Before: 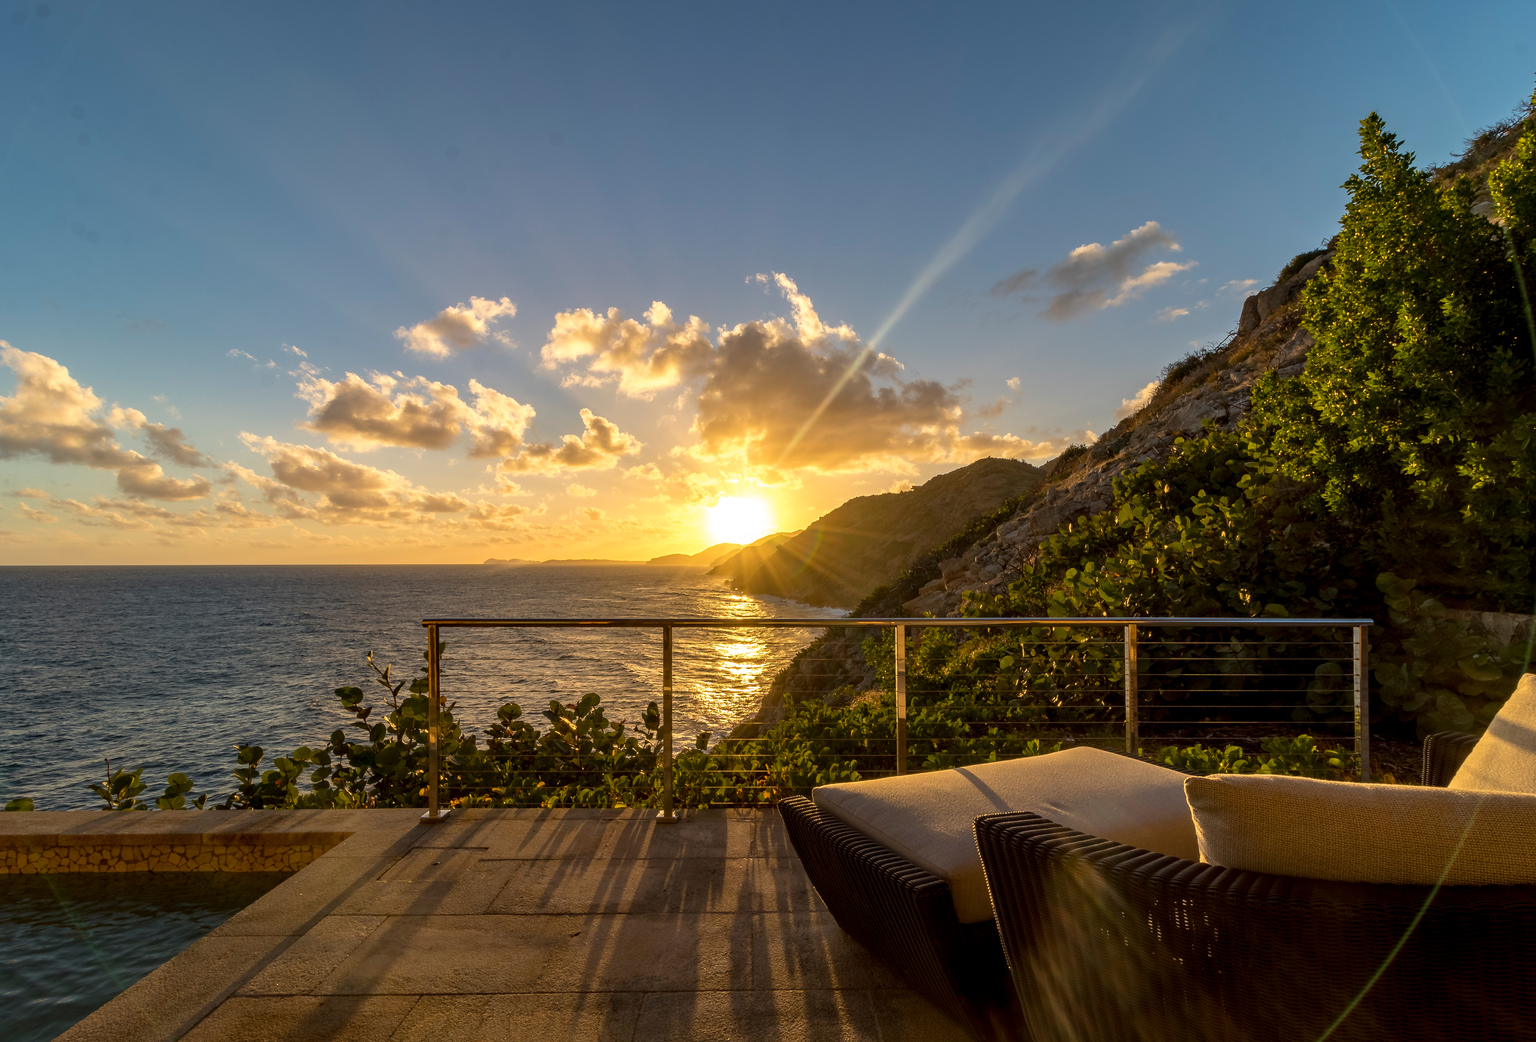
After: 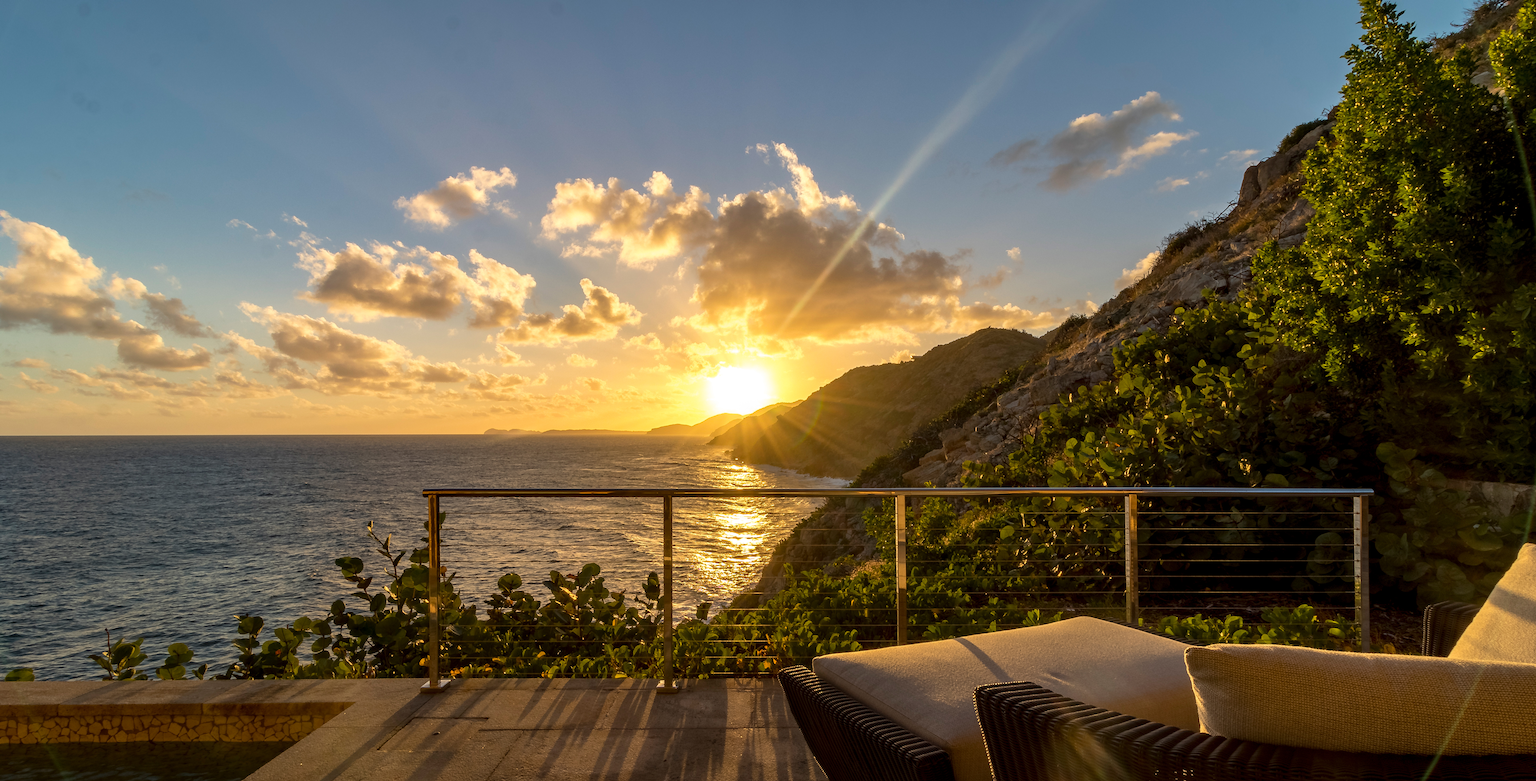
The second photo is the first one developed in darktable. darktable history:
crop and rotate: top 12.5%, bottom 12.5%
levels: mode automatic, black 0.023%, white 99.97%, levels [0.062, 0.494, 0.925]
